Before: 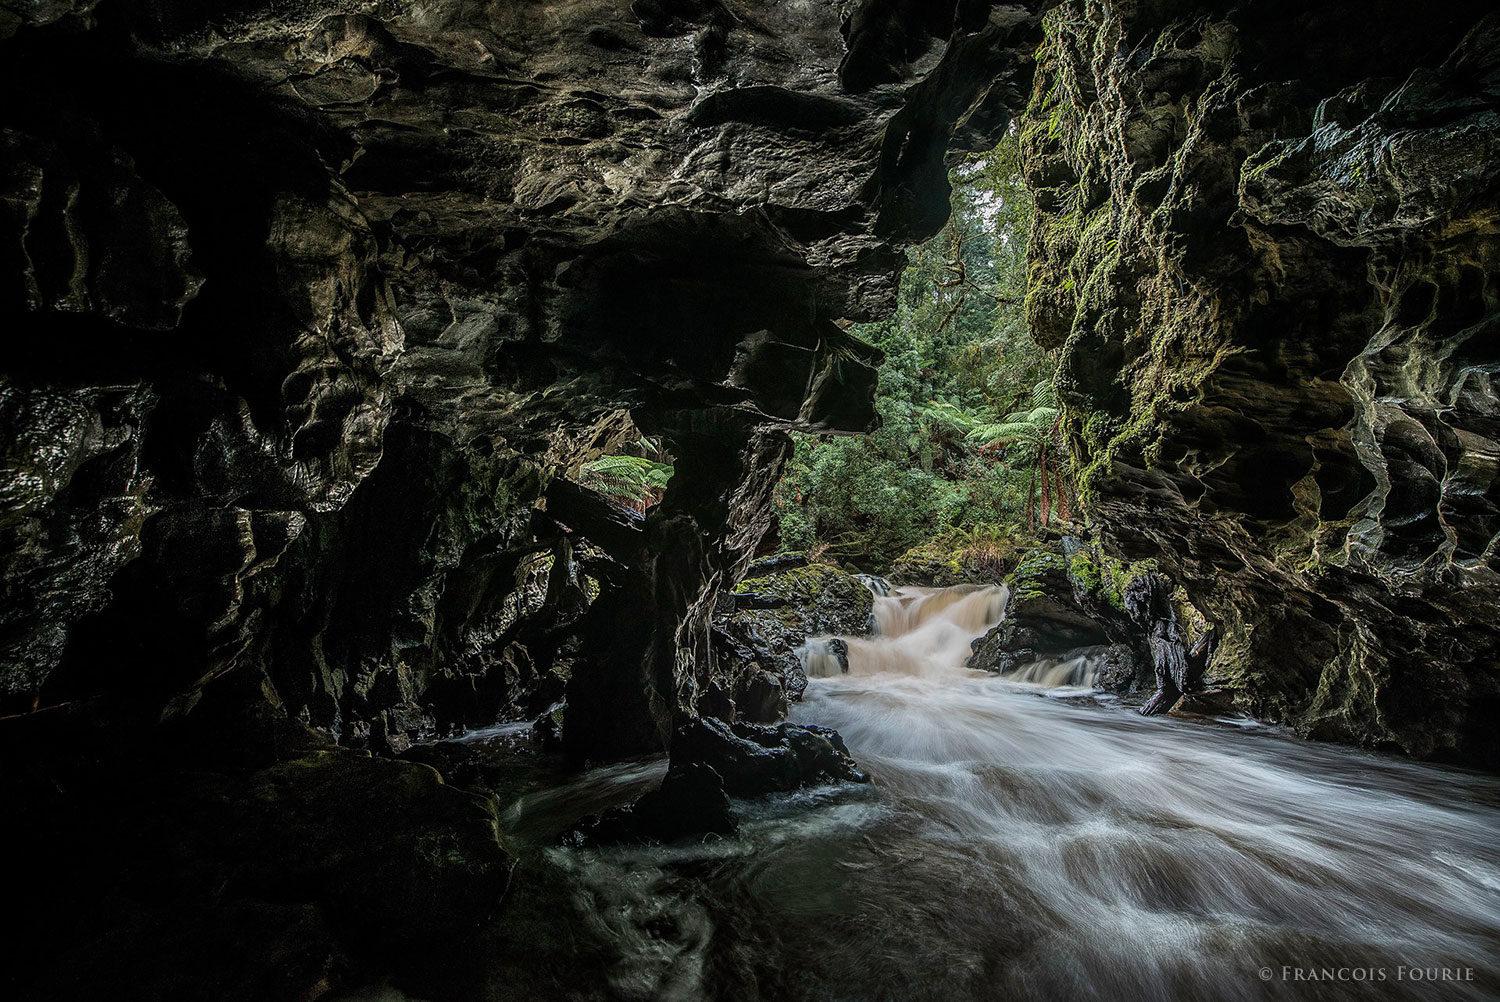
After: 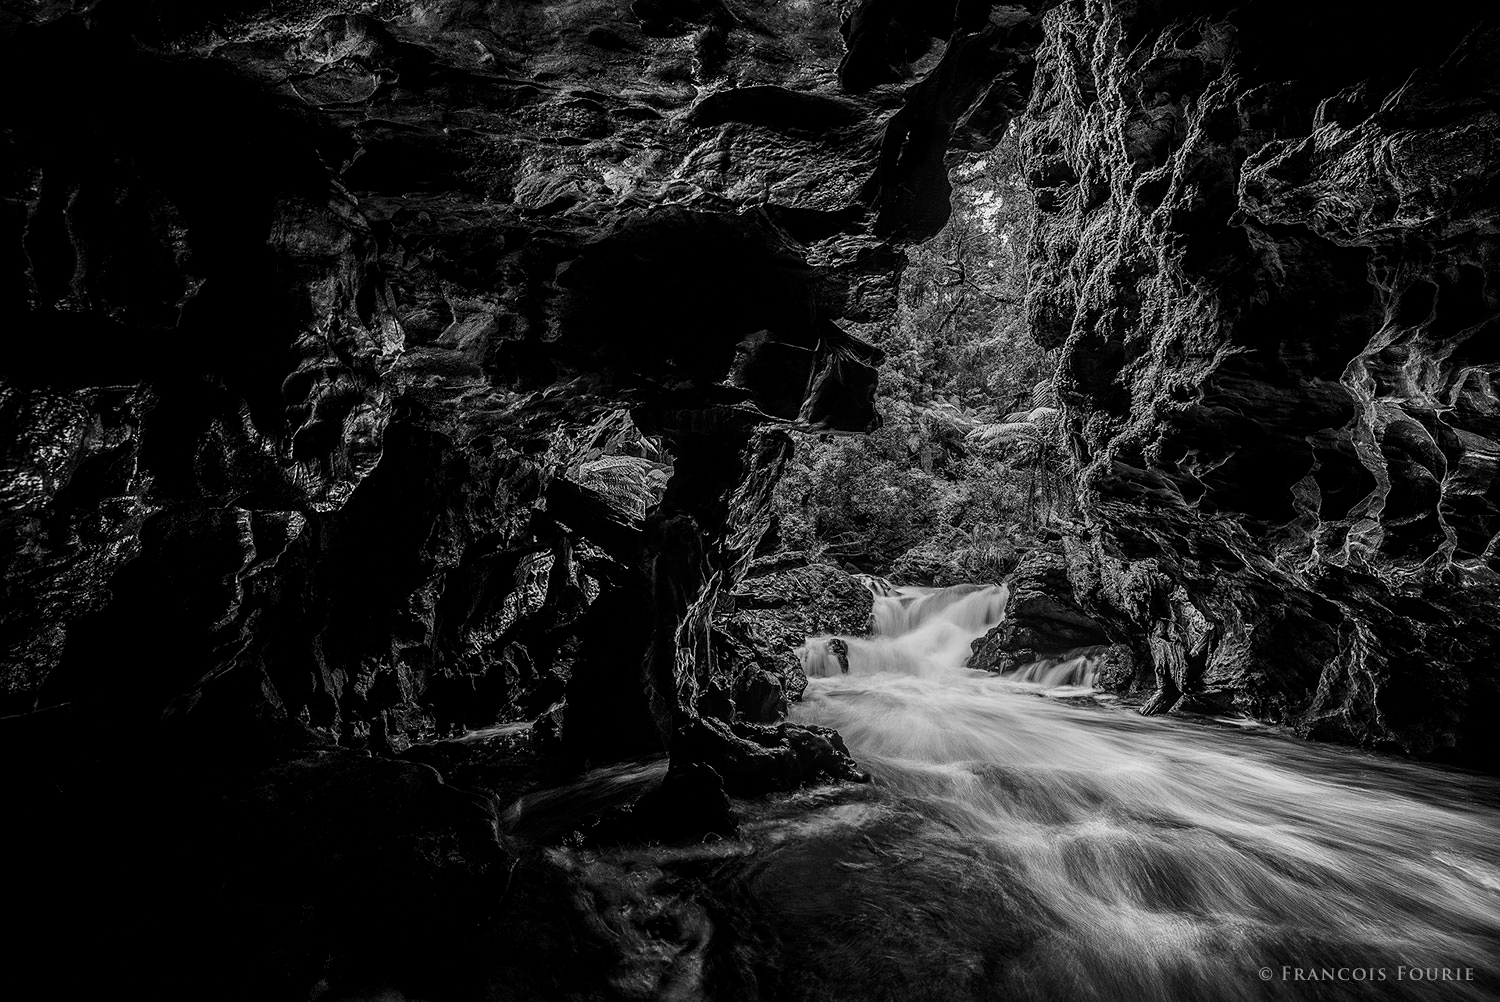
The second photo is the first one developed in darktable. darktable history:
tone curve: curves: ch0 [(0.021, 0) (0.104, 0.052) (0.496, 0.526) (0.737, 0.783) (1, 1)], color space Lab, linked channels, preserve colors none
color calibration "t3mujinpack channel mixer": output gray [0.21, 0.42, 0.37, 0], gray › normalize channels true, illuminant same as pipeline (D50), adaptation XYZ, x 0.346, y 0.359, gamut compression 0
